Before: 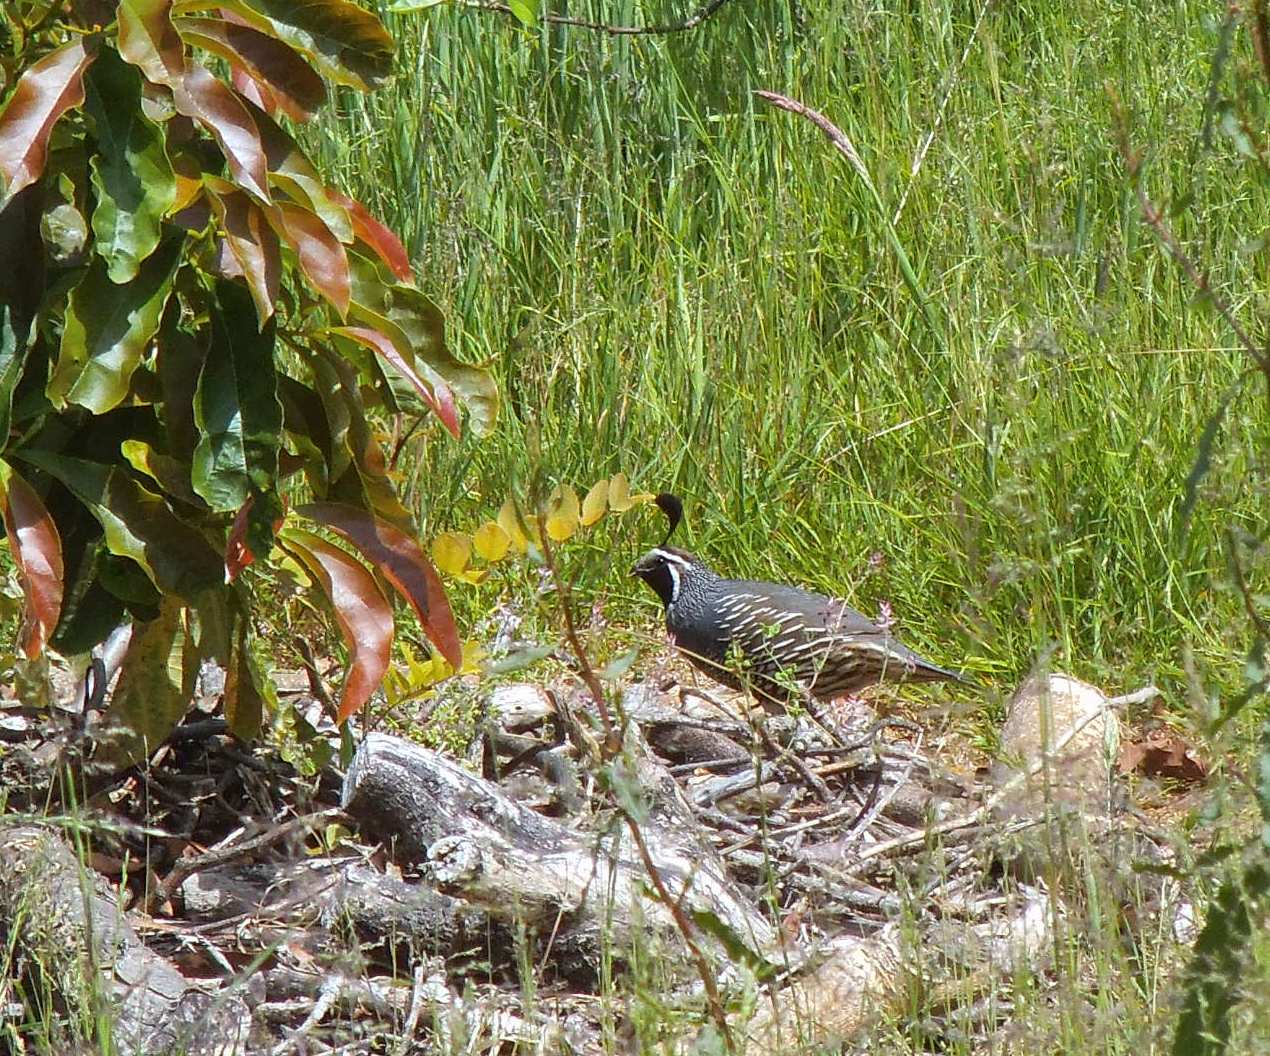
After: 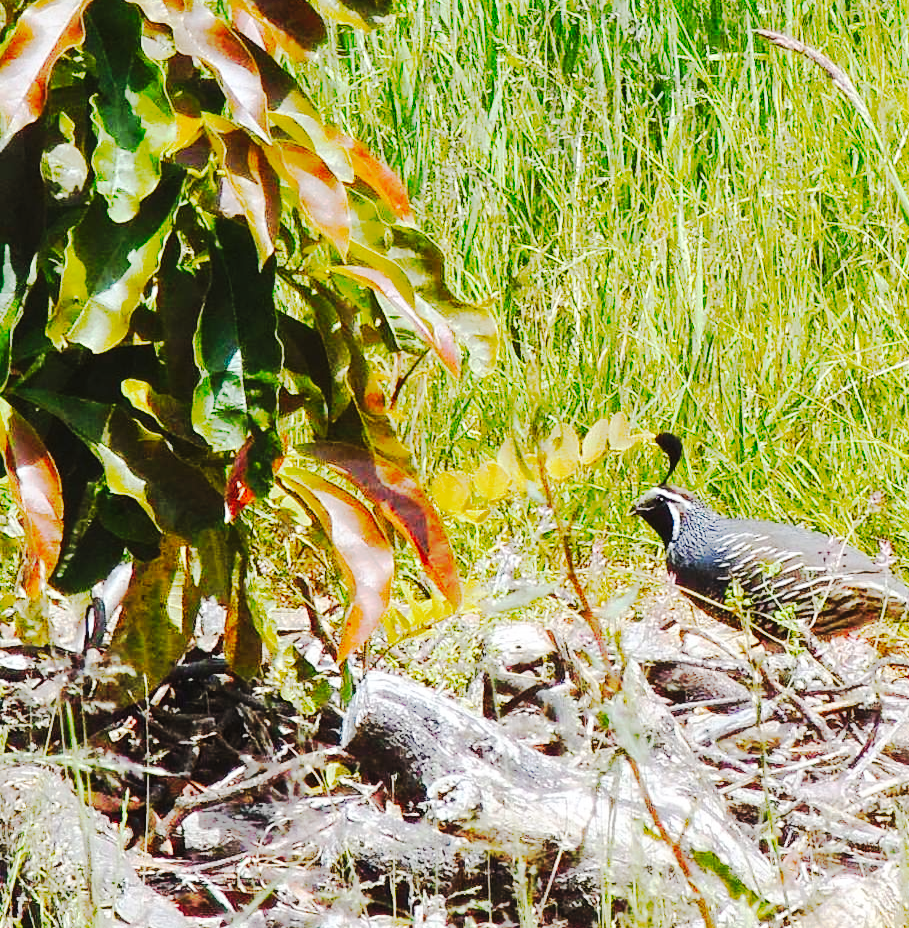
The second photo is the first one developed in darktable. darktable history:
tone curve: curves: ch0 [(0, 0) (0.003, 0.015) (0.011, 0.019) (0.025, 0.025) (0.044, 0.039) (0.069, 0.053) (0.1, 0.076) (0.136, 0.107) (0.177, 0.143) (0.224, 0.19) (0.277, 0.253) (0.335, 0.32) (0.399, 0.412) (0.468, 0.524) (0.543, 0.668) (0.623, 0.717) (0.709, 0.769) (0.801, 0.82) (0.898, 0.865) (1, 1)], preserve colors none
crop: top 5.803%, right 27.864%, bottom 5.804%
fill light: on, module defaults
base curve: curves: ch0 [(0, 0) (0.028, 0.03) (0.121, 0.232) (0.46, 0.748) (0.859, 0.968) (1, 1)], preserve colors none
